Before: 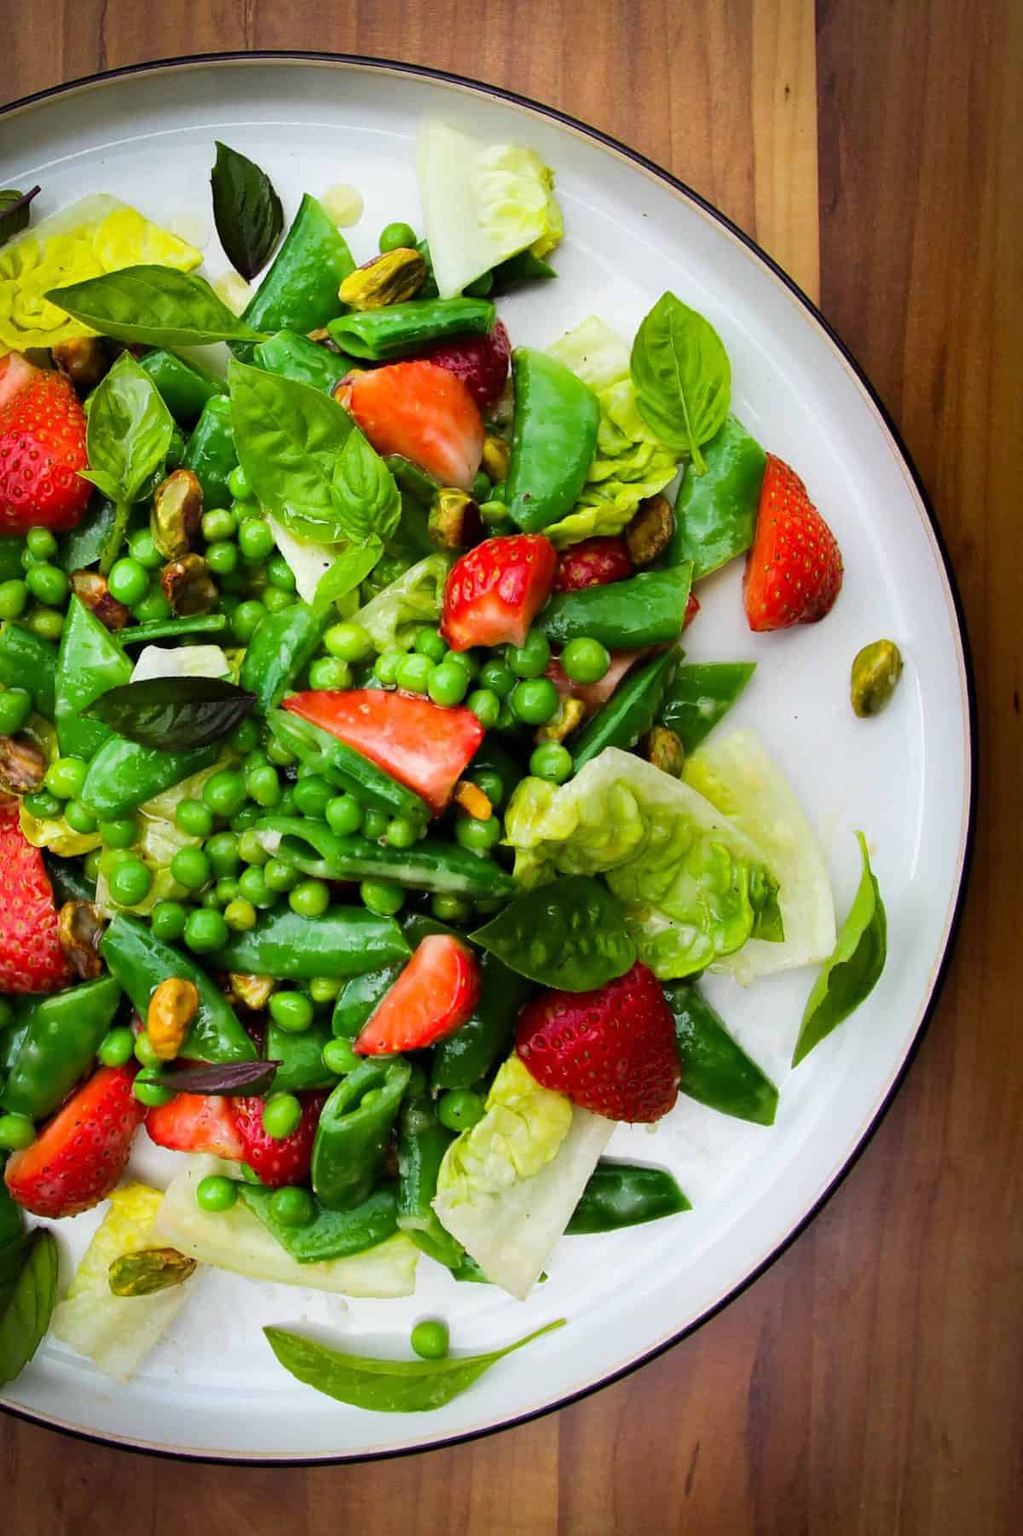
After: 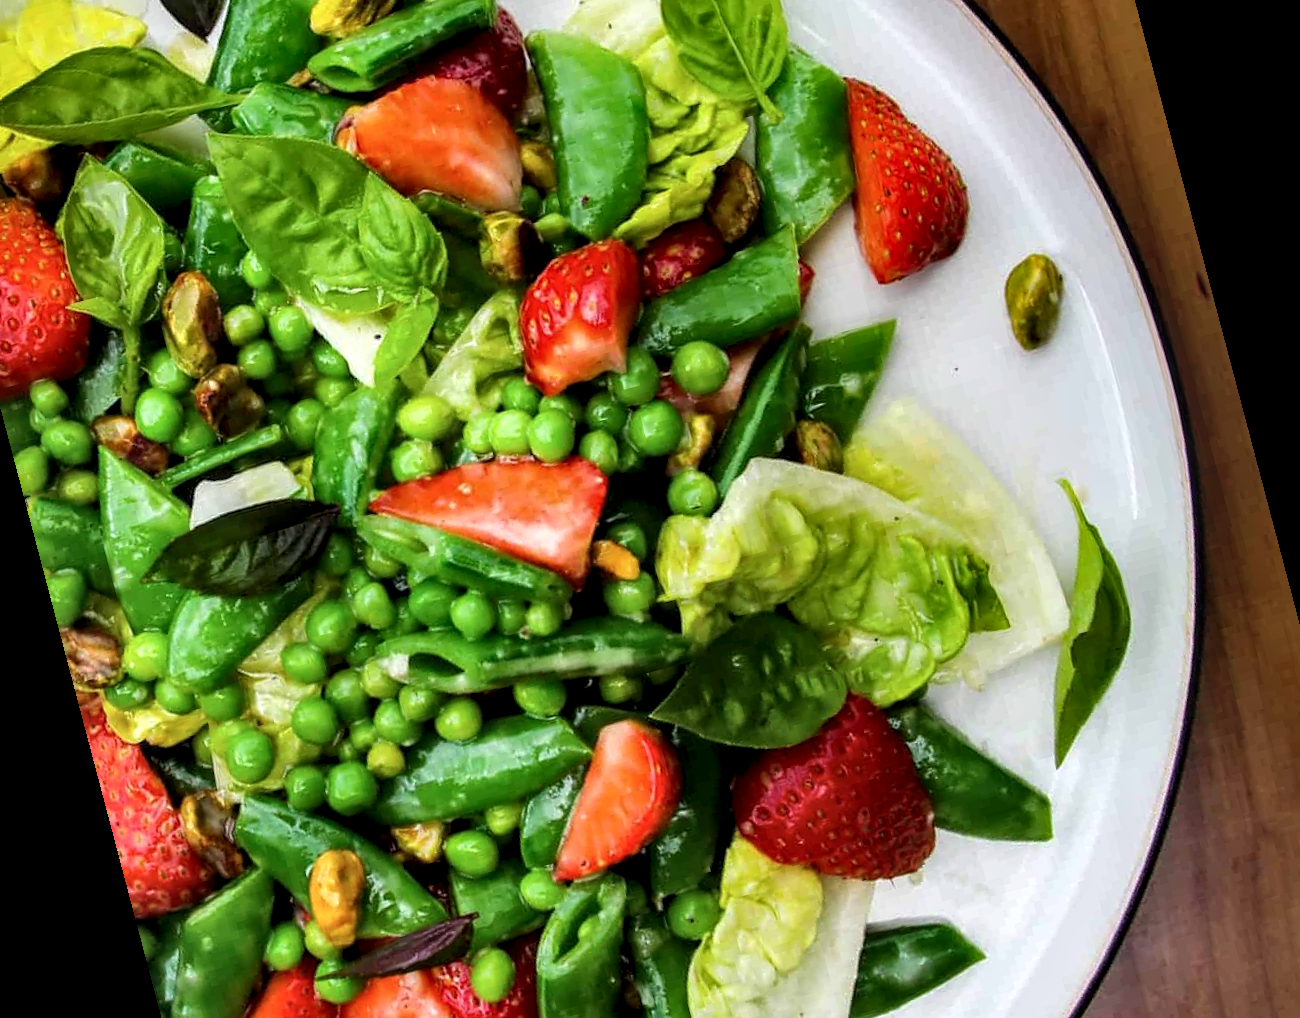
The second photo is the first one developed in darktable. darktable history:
rotate and perspective: rotation -14.8°, crop left 0.1, crop right 0.903, crop top 0.25, crop bottom 0.748
contrast brightness saturation: saturation -0.05
shadows and highlights: shadows 37.27, highlights -28.18, soften with gaussian
local contrast: detail 150%
